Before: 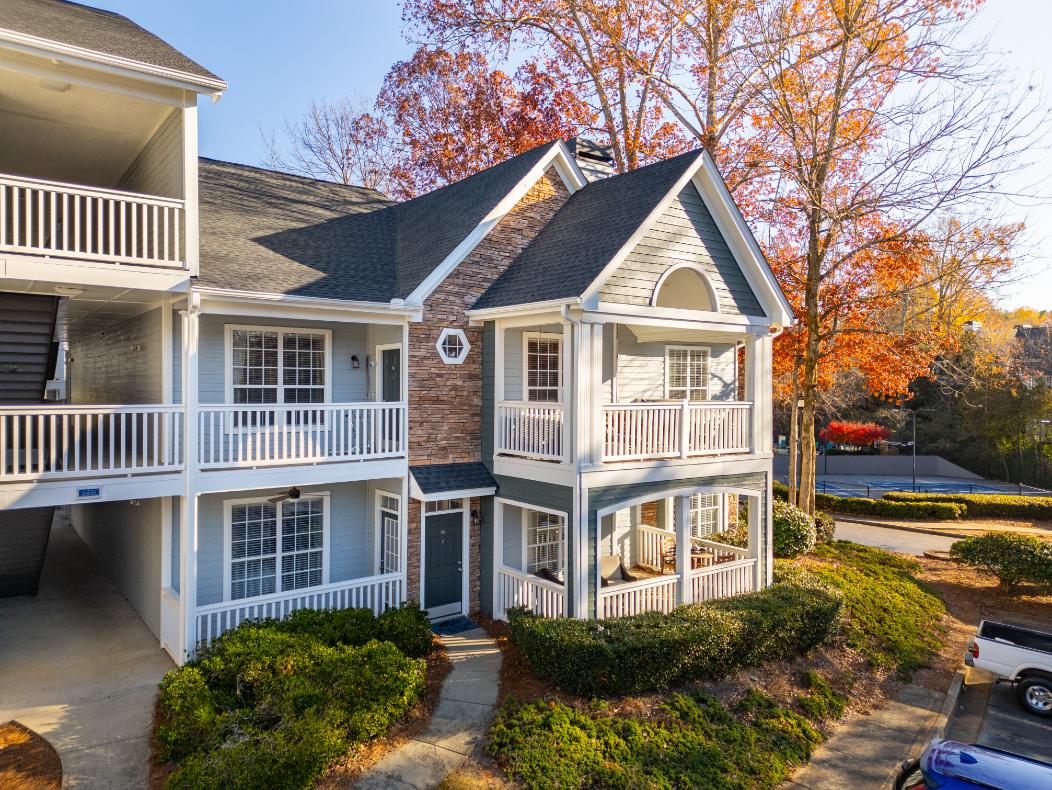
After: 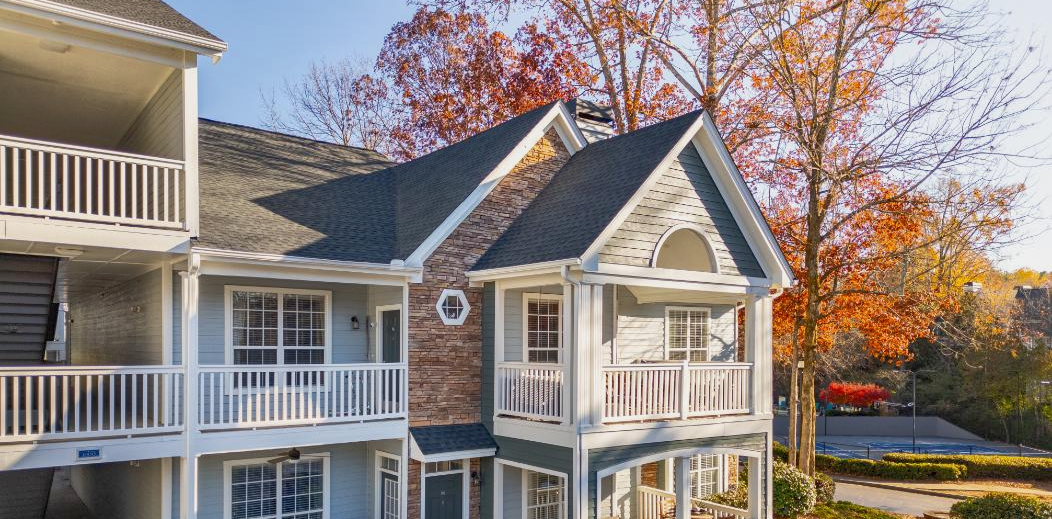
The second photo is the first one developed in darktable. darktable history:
crop and rotate: top 4.959%, bottom 29.32%
tone equalizer: -8 EV -0.024 EV, -7 EV 0.014 EV, -6 EV -0.007 EV, -5 EV 0.008 EV, -4 EV -0.036 EV, -3 EV -0.231 EV, -2 EV -0.645 EV, -1 EV -0.972 EV, +0 EV -0.976 EV
local contrast: highlights 103%, shadows 97%, detail 120%, midtone range 0.2
exposure: exposure 0.737 EV, compensate highlight preservation false
